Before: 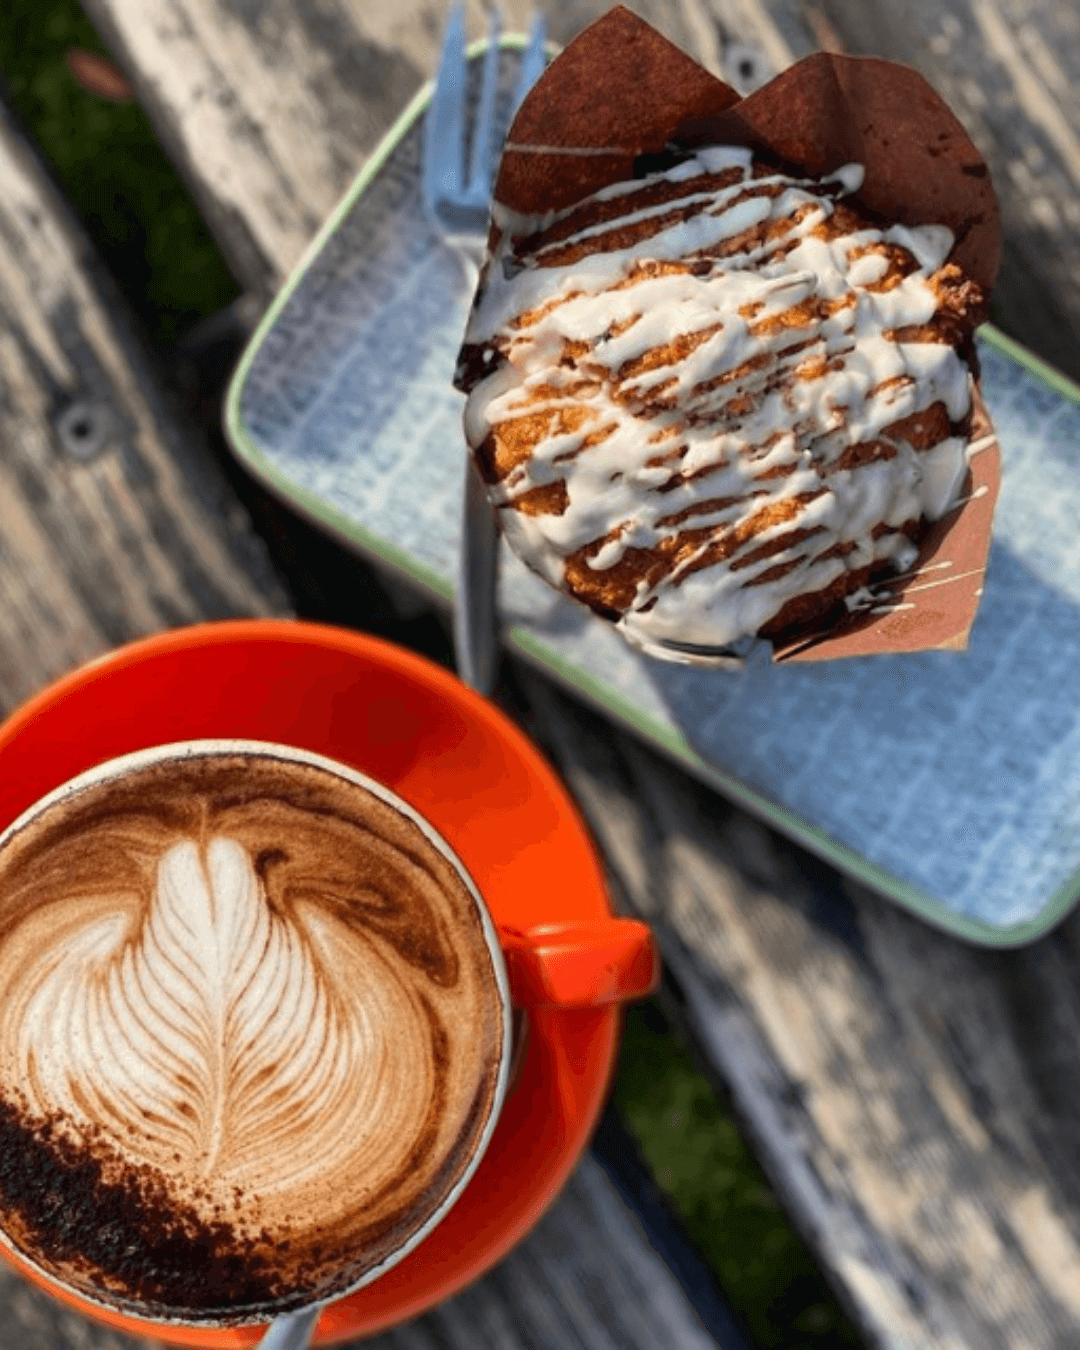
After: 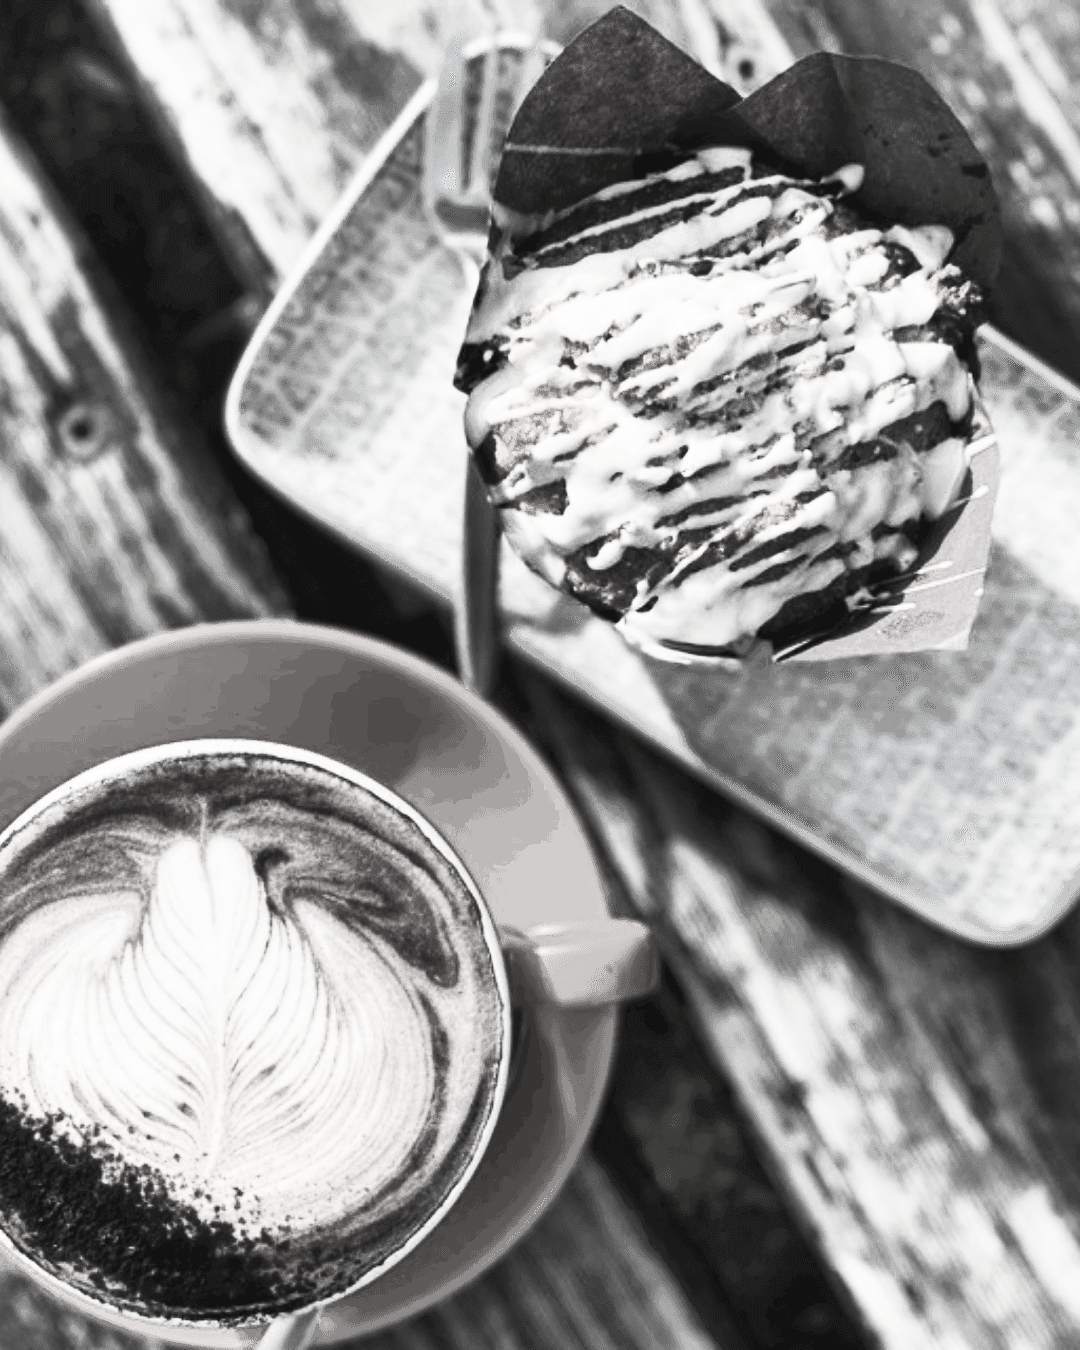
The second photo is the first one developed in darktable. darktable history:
contrast brightness saturation: contrast 0.537, brightness 0.454, saturation -0.982
